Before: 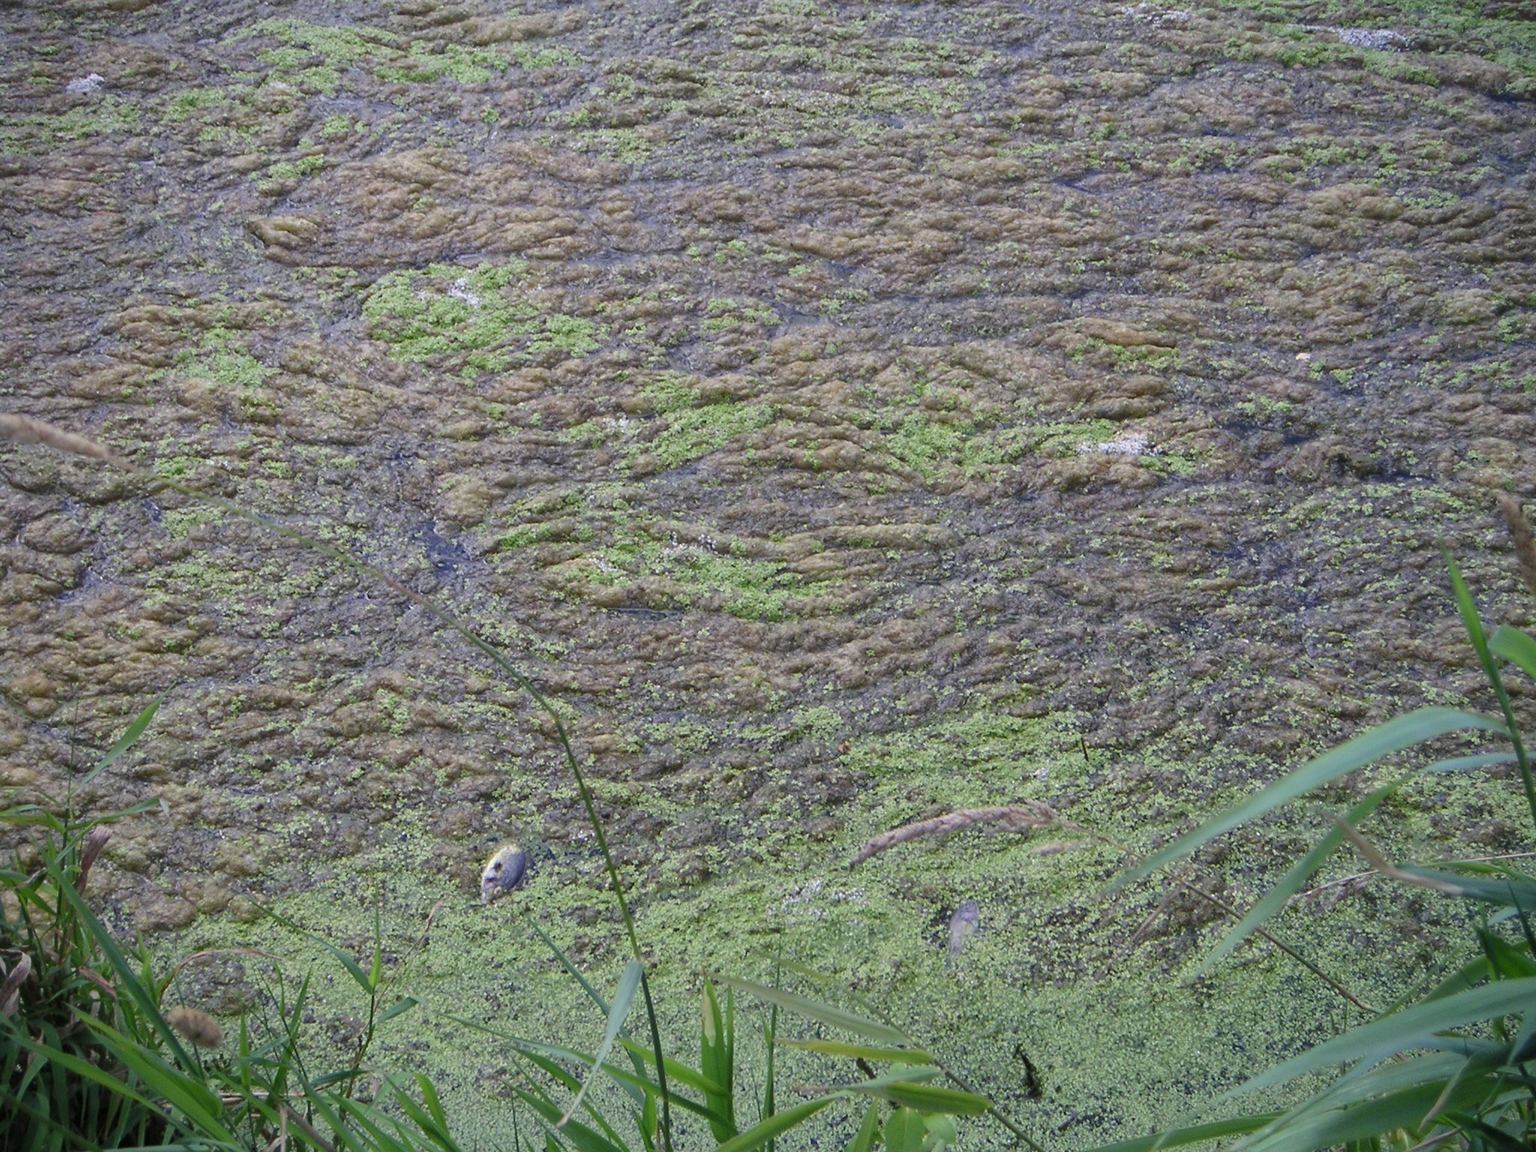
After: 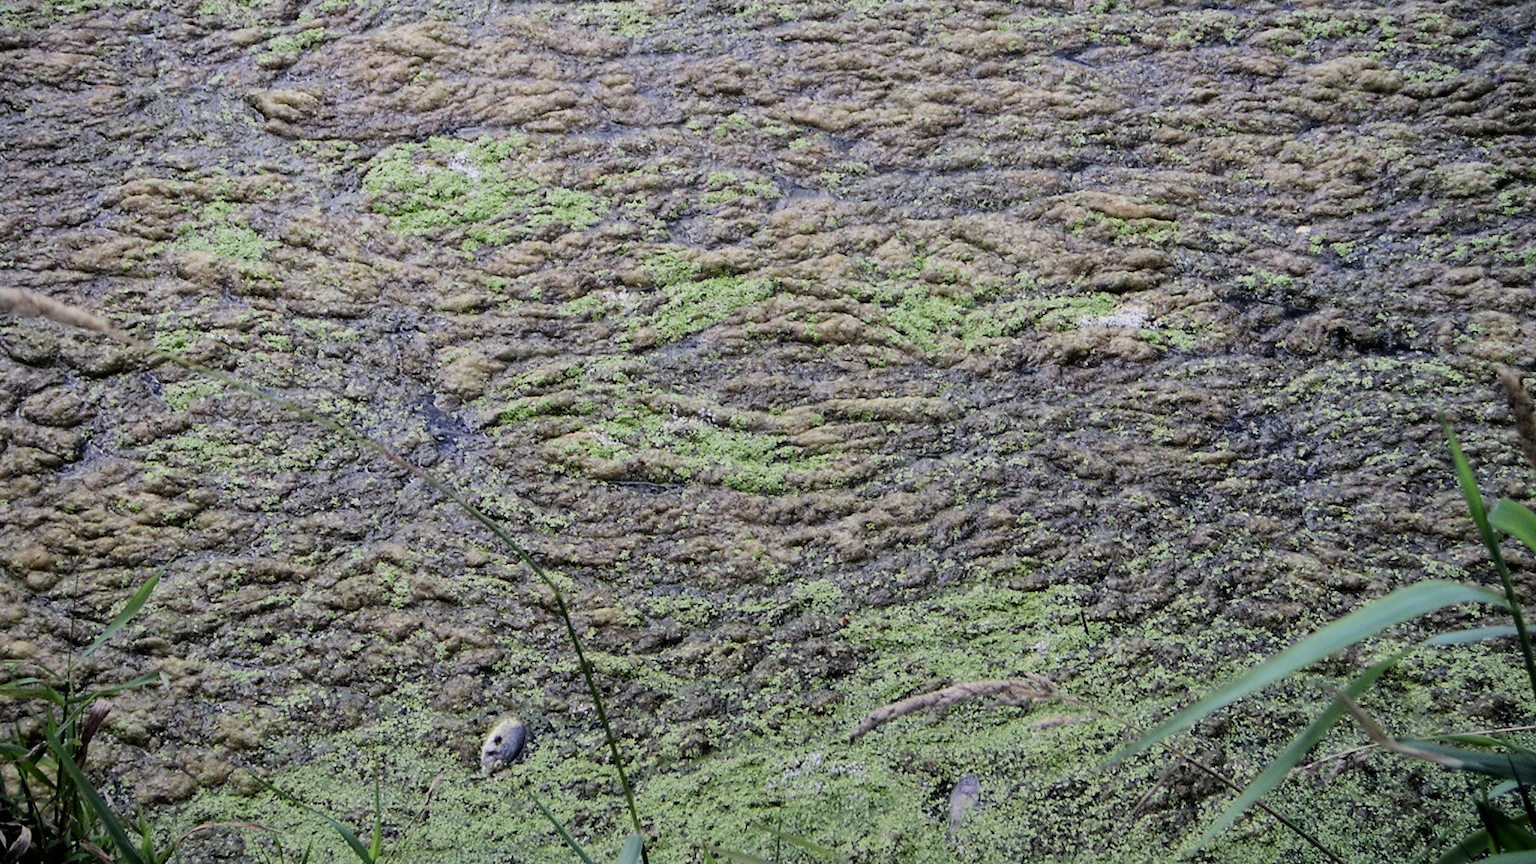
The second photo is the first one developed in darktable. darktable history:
graduated density: rotation -180°, offset 24.95
filmic rgb: black relative exposure -5 EV, hardness 2.88, contrast 1.3, highlights saturation mix -30%
tone equalizer: -8 EV -0.417 EV, -7 EV -0.389 EV, -6 EV -0.333 EV, -5 EV -0.222 EV, -3 EV 0.222 EV, -2 EV 0.333 EV, -1 EV 0.389 EV, +0 EV 0.417 EV, edges refinement/feathering 500, mask exposure compensation -1.57 EV, preserve details no
crop: top 11.038%, bottom 13.962%
exposure: black level correction 0.001, compensate highlight preservation false
shadows and highlights: shadows 5, soften with gaussian
